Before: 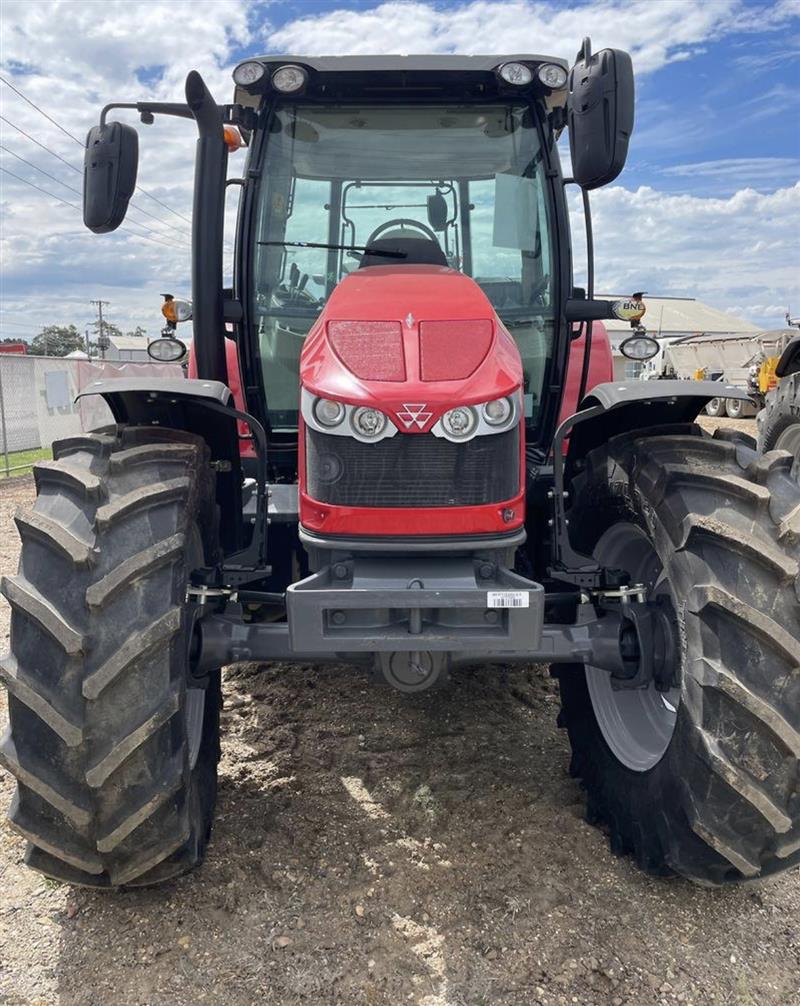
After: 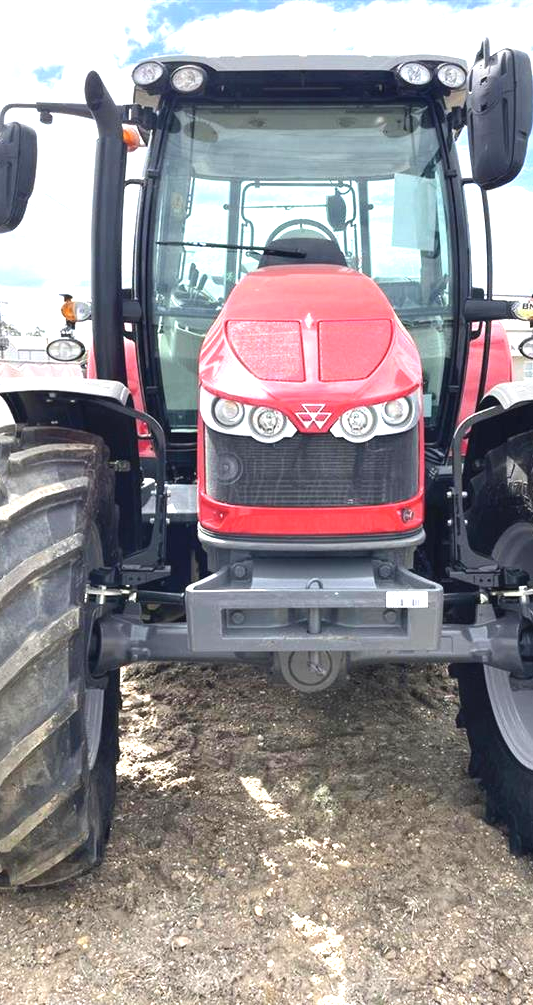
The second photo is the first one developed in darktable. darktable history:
exposure: black level correction -0.002, exposure 1.35 EV, compensate highlight preservation false
crop and rotate: left 12.673%, right 20.66%
